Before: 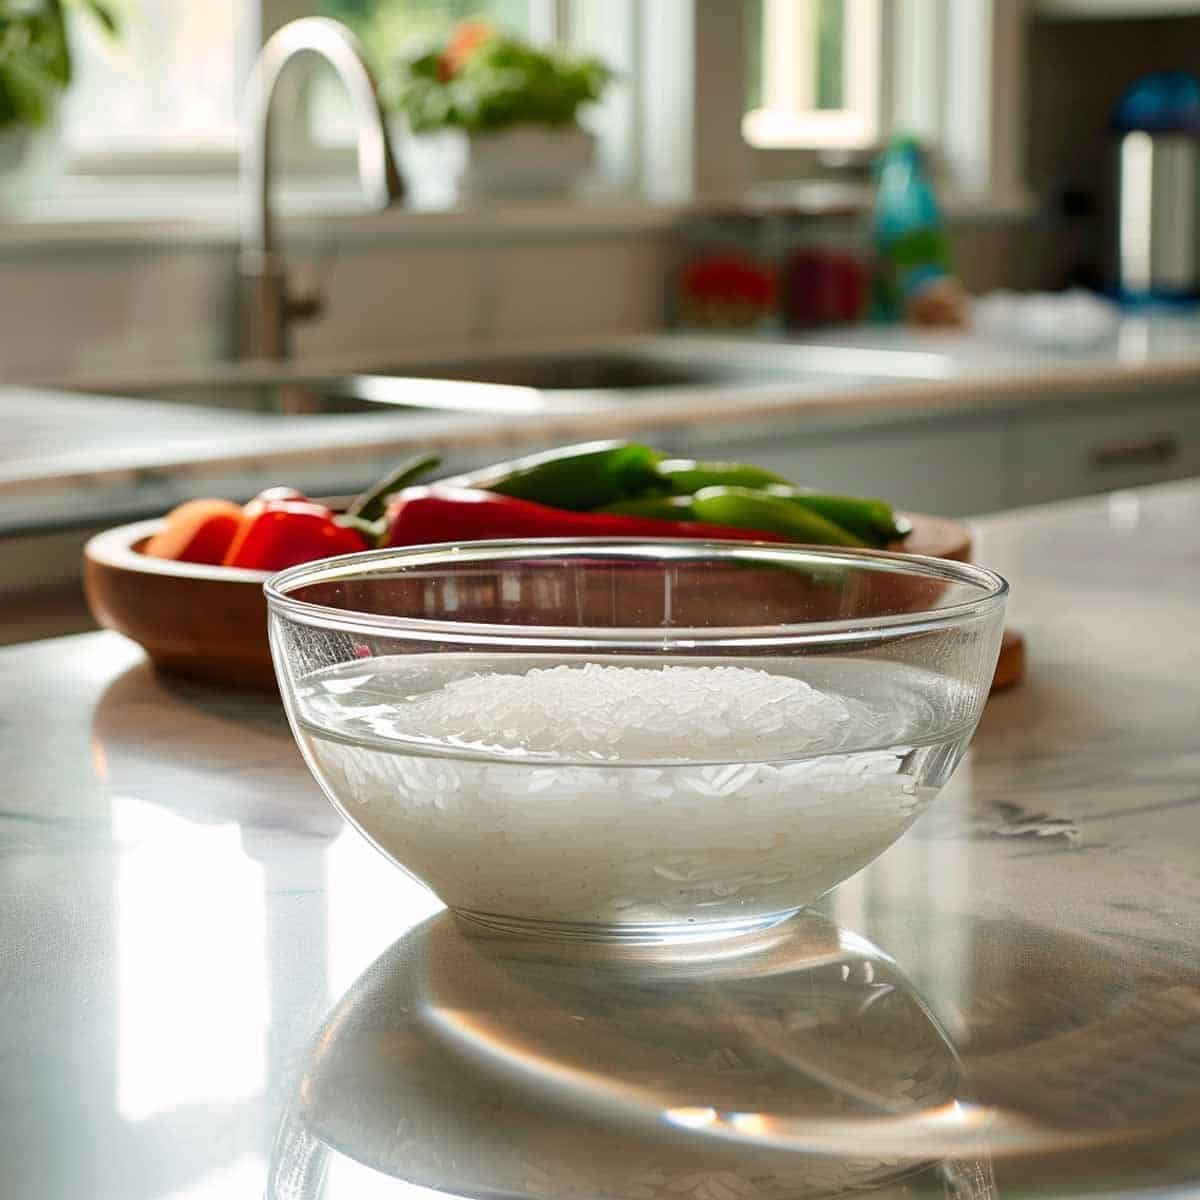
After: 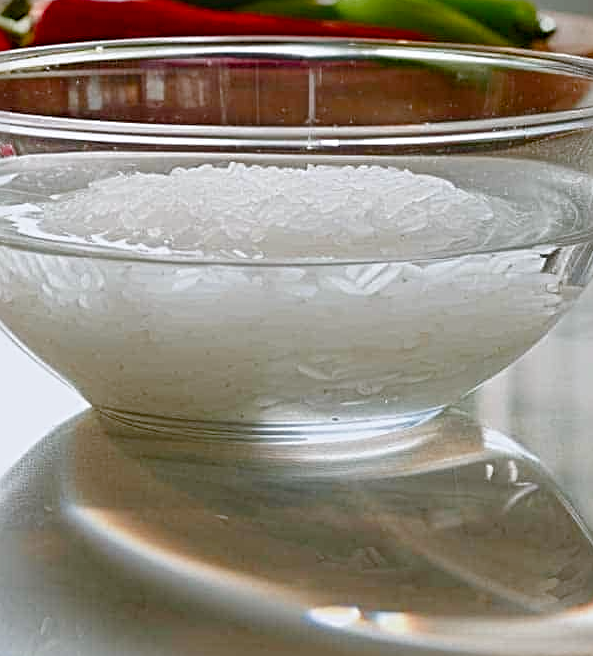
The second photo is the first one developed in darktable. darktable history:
white balance: red 0.967, blue 1.049
crop: left 29.672%, top 41.786%, right 20.851%, bottom 3.487%
sharpen: radius 4
color balance rgb: shadows lift › chroma 1%, shadows lift › hue 113°, highlights gain › chroma 0.2%, highlights gain › hue 333°, perceptual saturation grading › global saturation 20%, perceptual saturation grading › highlights -50%, perceptual saturation grading › shadows 25%, contrast -10%
